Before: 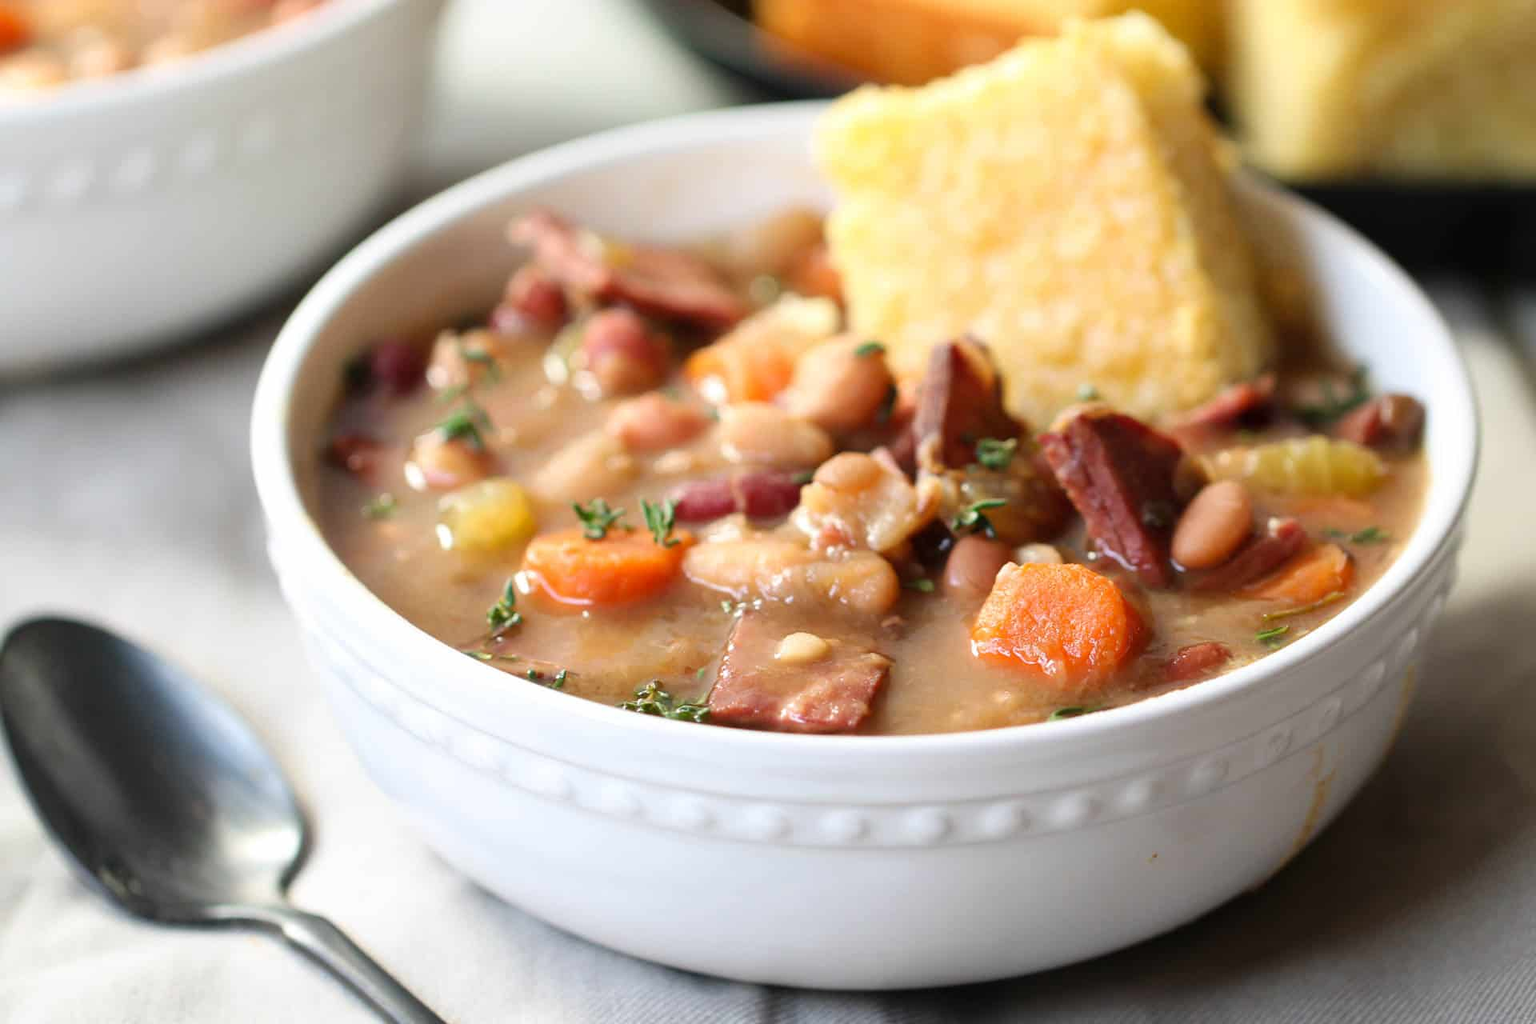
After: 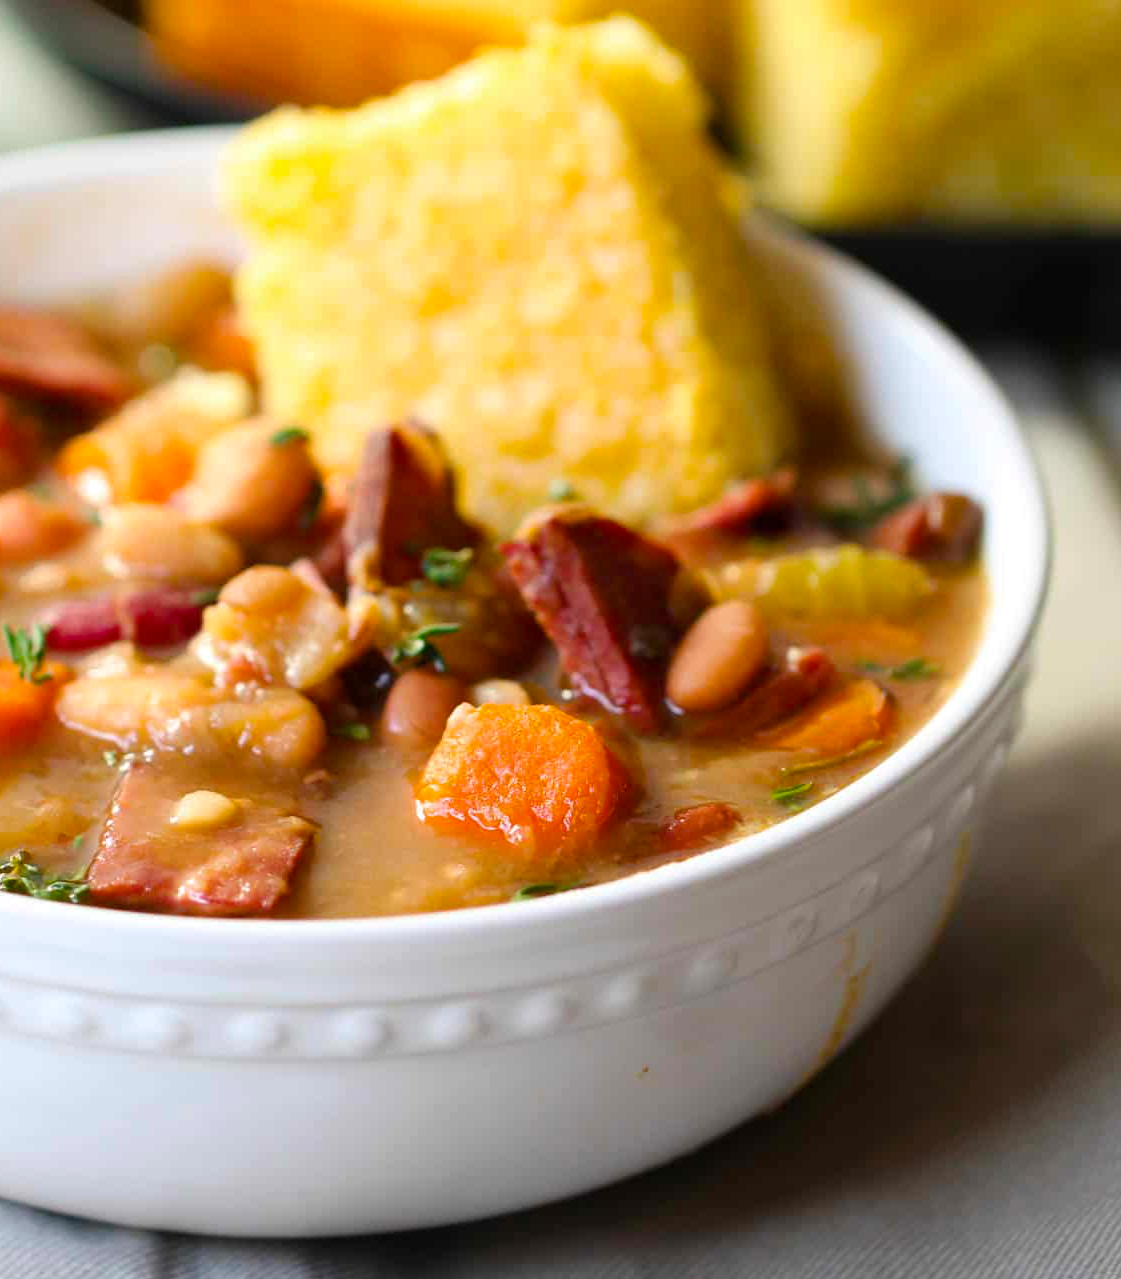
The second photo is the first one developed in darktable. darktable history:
color balance rgb: perceptual saturation grading › global saturation 39.482%
crop: left 41.568%
tone equalizer: -7 EV 0.093 EV, edges refinement/feathering 500, mask exposure compensation -1.57 EV, preserve details no
